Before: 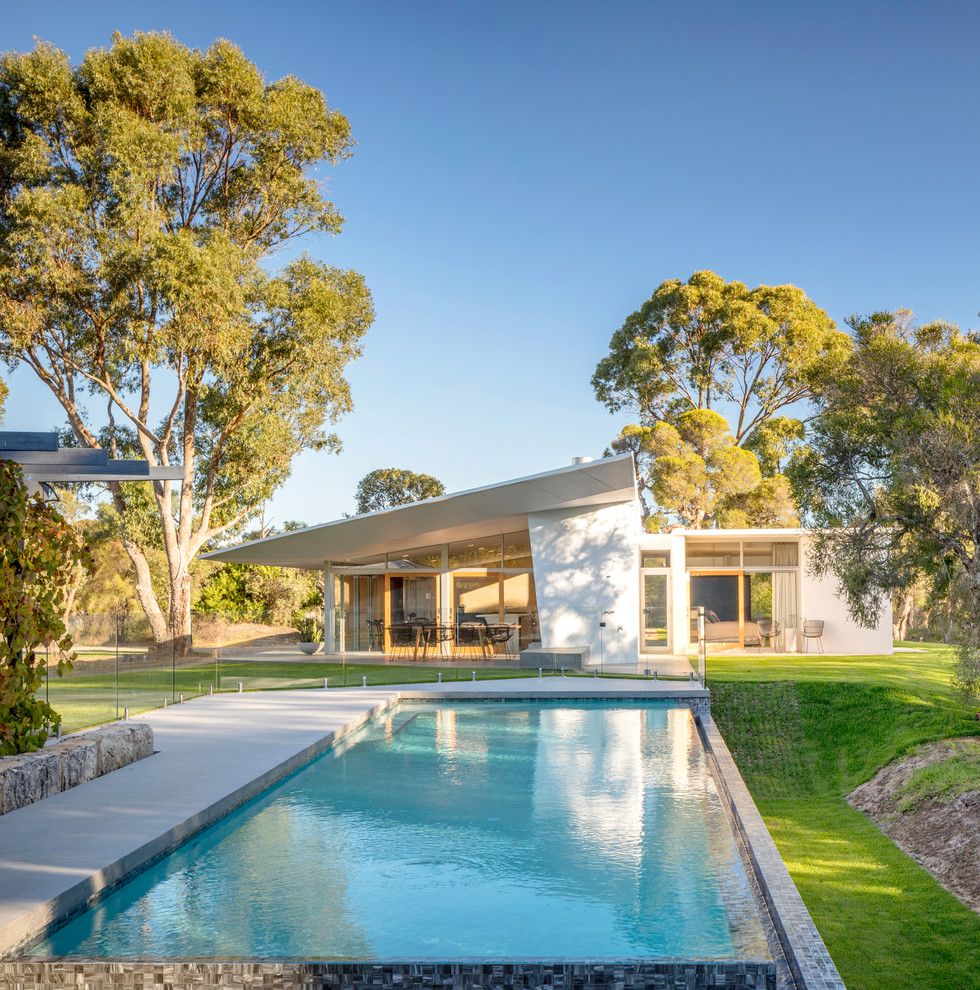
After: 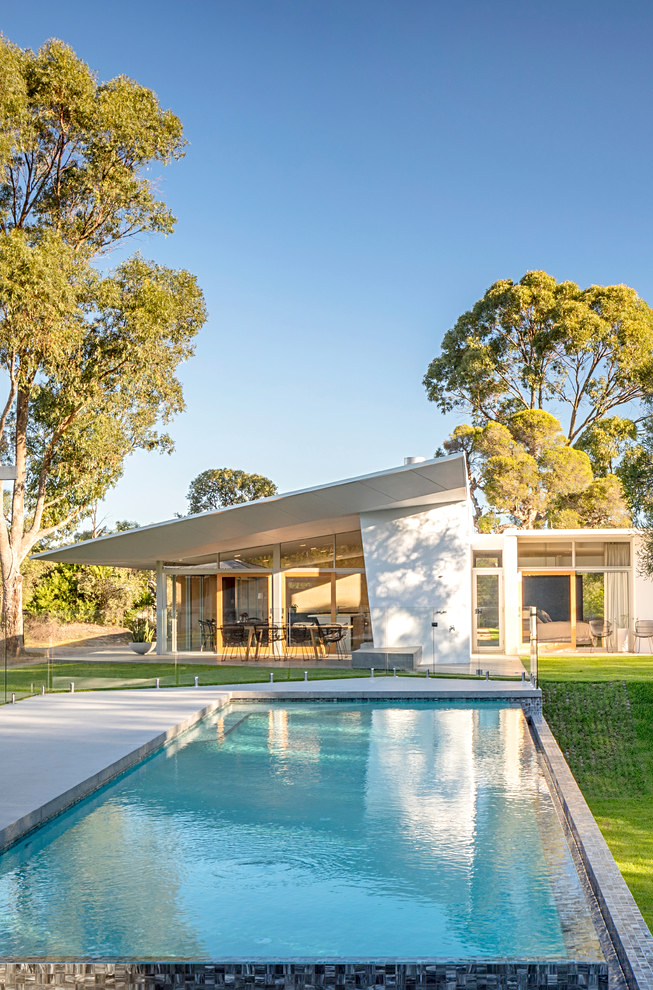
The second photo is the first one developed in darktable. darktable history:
sharpen: radius 2.517, amount 0.318
crop: left 17.182%, right 16.129%
